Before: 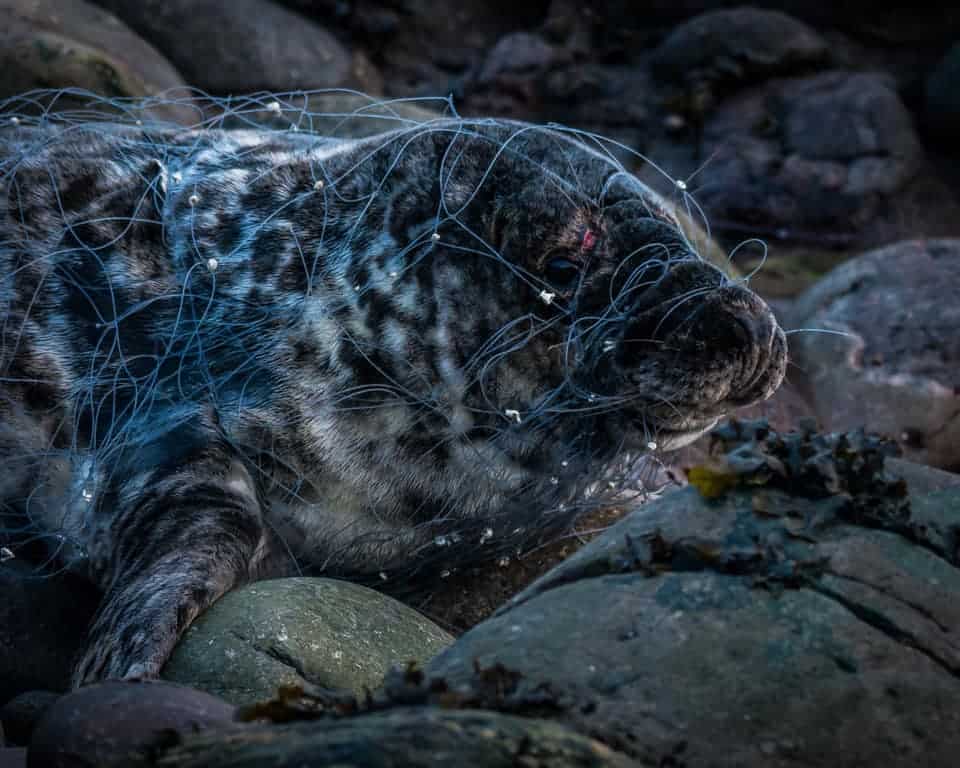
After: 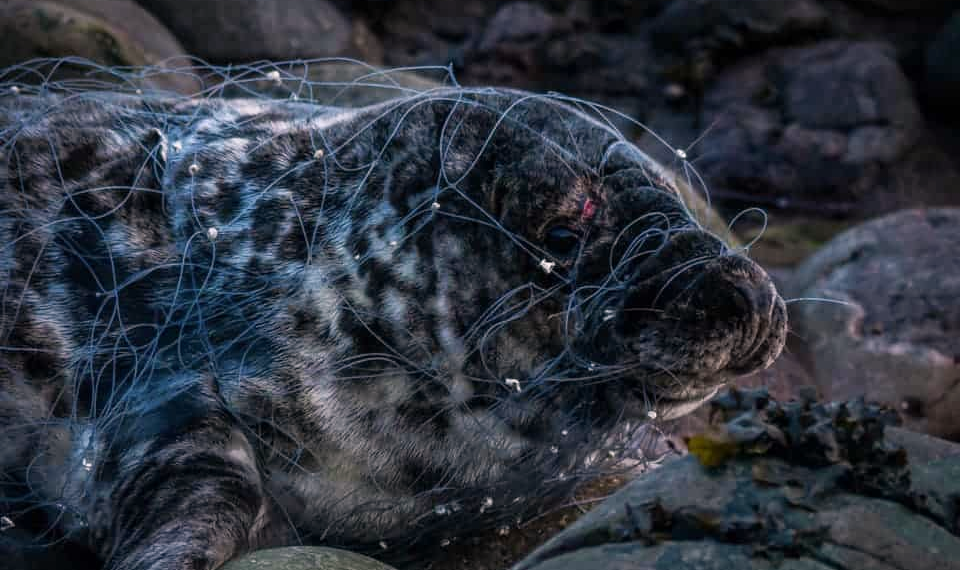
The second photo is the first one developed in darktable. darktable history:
color correction: highlights a* 7.44, highlights b* 4.02
crop: top 4.151%, bottom 21.617%
